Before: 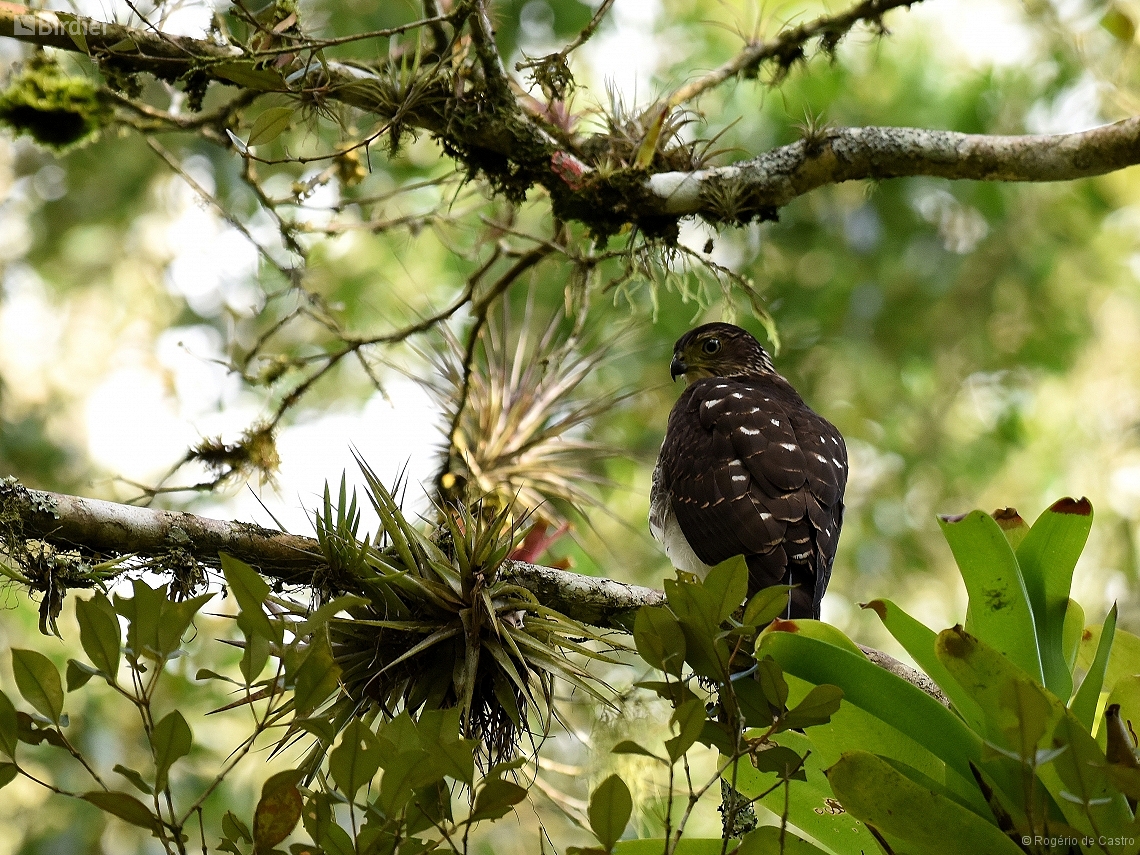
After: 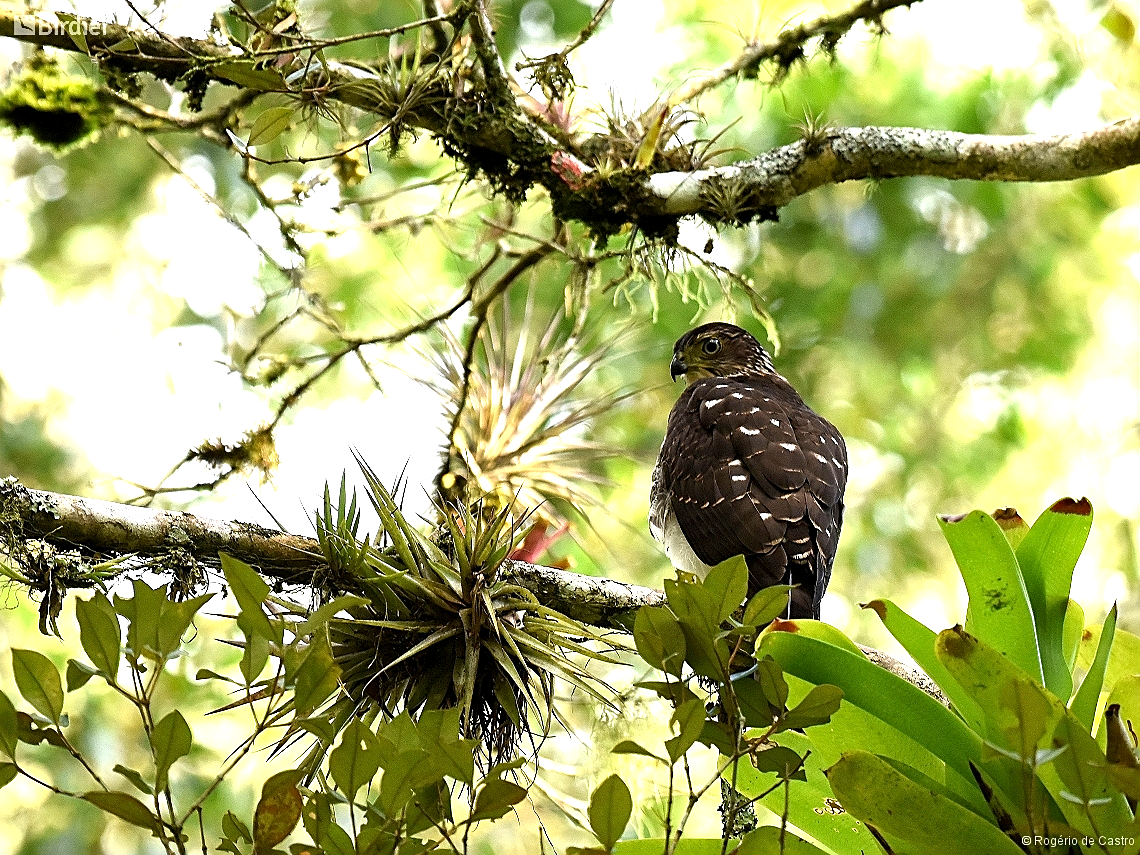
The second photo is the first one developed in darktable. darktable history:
sharpen: on, module defaults
exposure: black level correction 0.001, exposure 1.116 EV, compensate highlight preservation false
